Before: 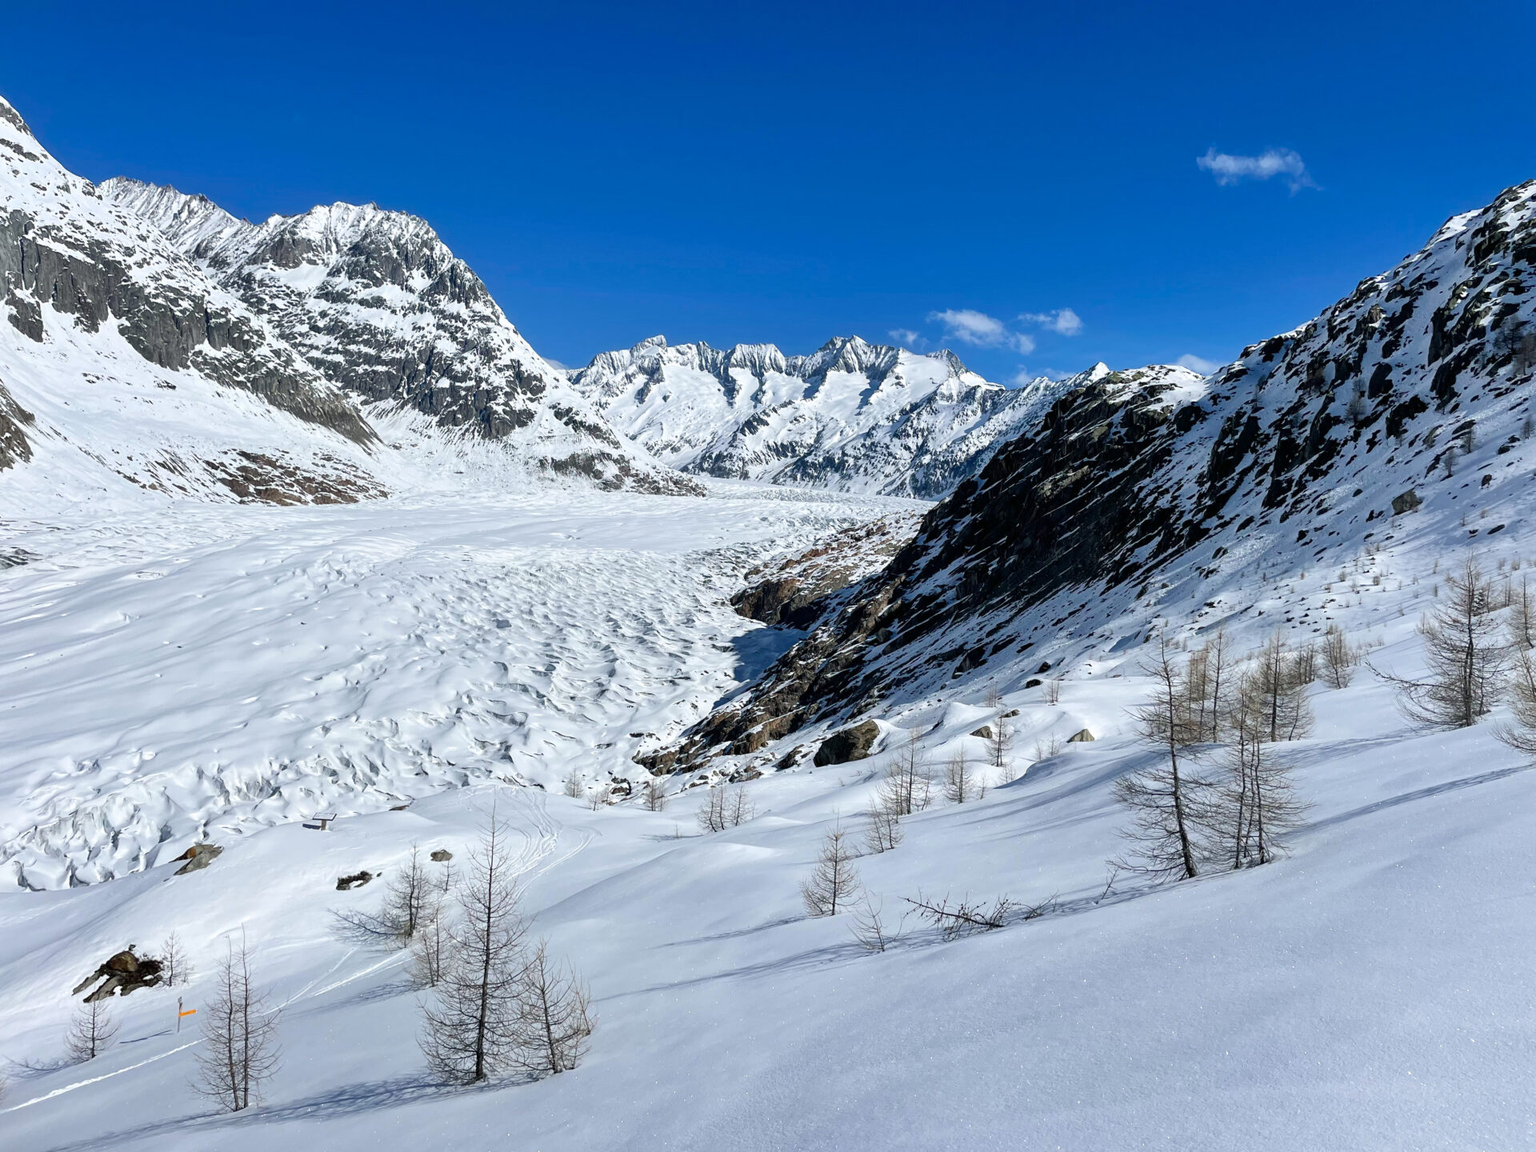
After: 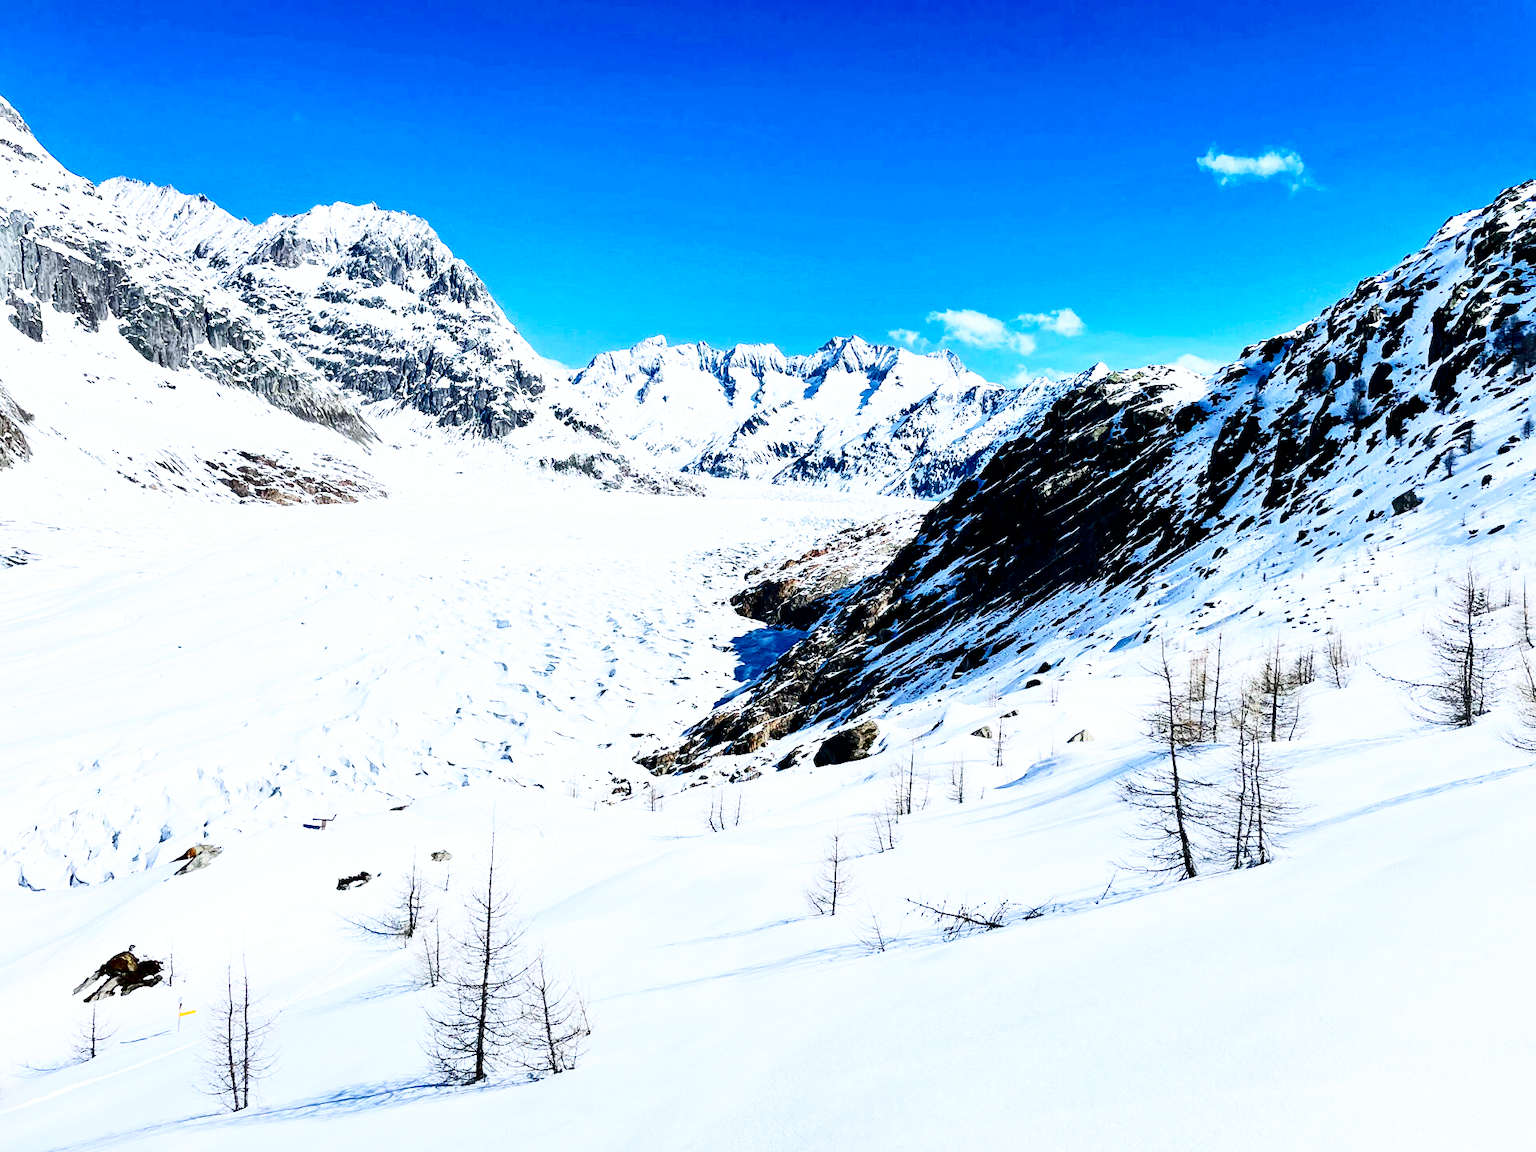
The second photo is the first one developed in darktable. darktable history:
white balance: red 0.983, blue 1.036
base curve: curves: ch0 [(0, 0) (0.007, 0.004) (0.027, 0.03) (0.046, 0.07) (0.207, 0.54) (0.442, 0.872) (0.673, 0.972) (1, 1)], preserve colors none
contrast brightness saturation: contrast 0.32, brightness -0.08, saturation 0.17
